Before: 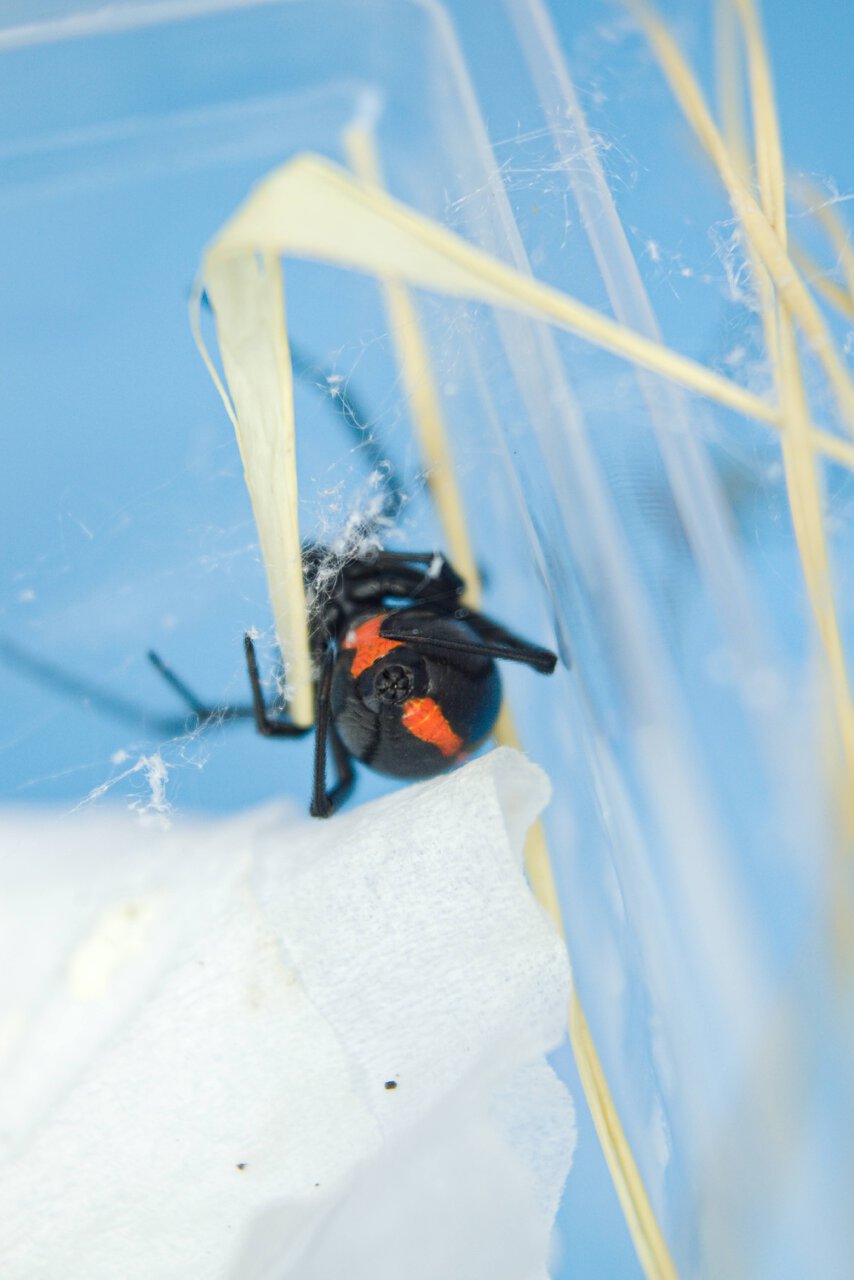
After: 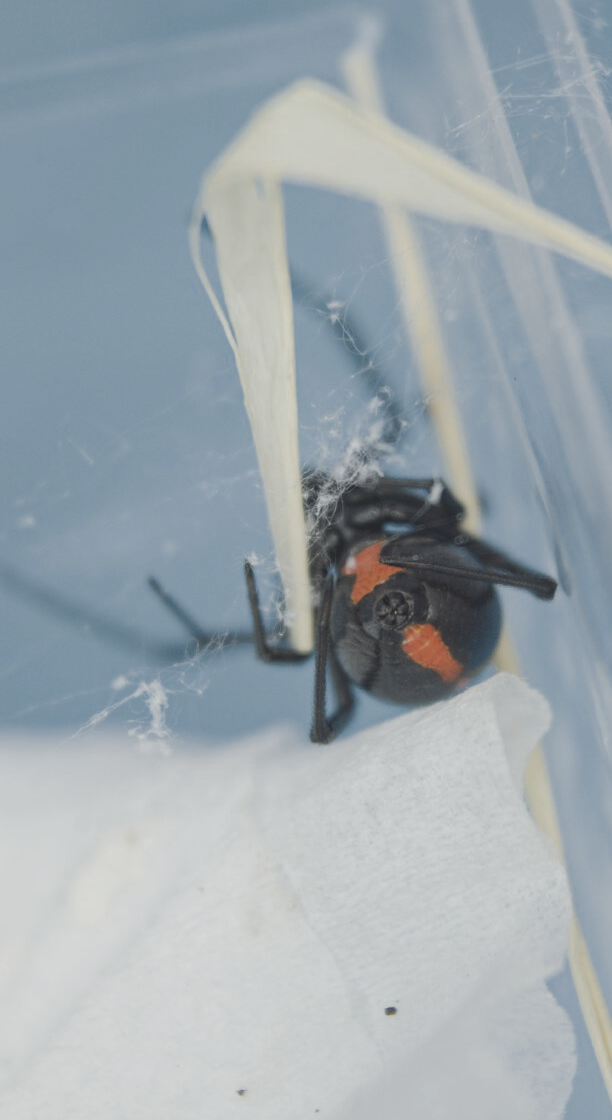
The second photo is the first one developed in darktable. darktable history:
crop: top 5.803%, right 27.864%, bottom 5.804%
contrast brightness saturation: contrast -0.26, saturation -0.43
exposure: compensate exposure bias true, compensate highlight preservation false
color zones: curves: ch0 [(0, 0.5) (0.125, 0.4) (0.25, 0.5) (0.375, 0.4) (0.5, 0.4) (0.625, 0.35) (0.75, 0.35) (0.875, 0.5)]; ch1 [(0, 0.35) (0.125, 0.45) (0.25, 0.35) (0.375, 0.35) (0.5, 0.35) (0.625, 0.35) (0.75, 0.45) (0.875, 0.35)]; ch2 [(0, 0.6) (0.125, 0.5) (0.25, 0.5) (0.375, 0.6) (0.5, 0.6) (0.625, 0.5) (0.75, 0.5) (0.875, 0.5)]
